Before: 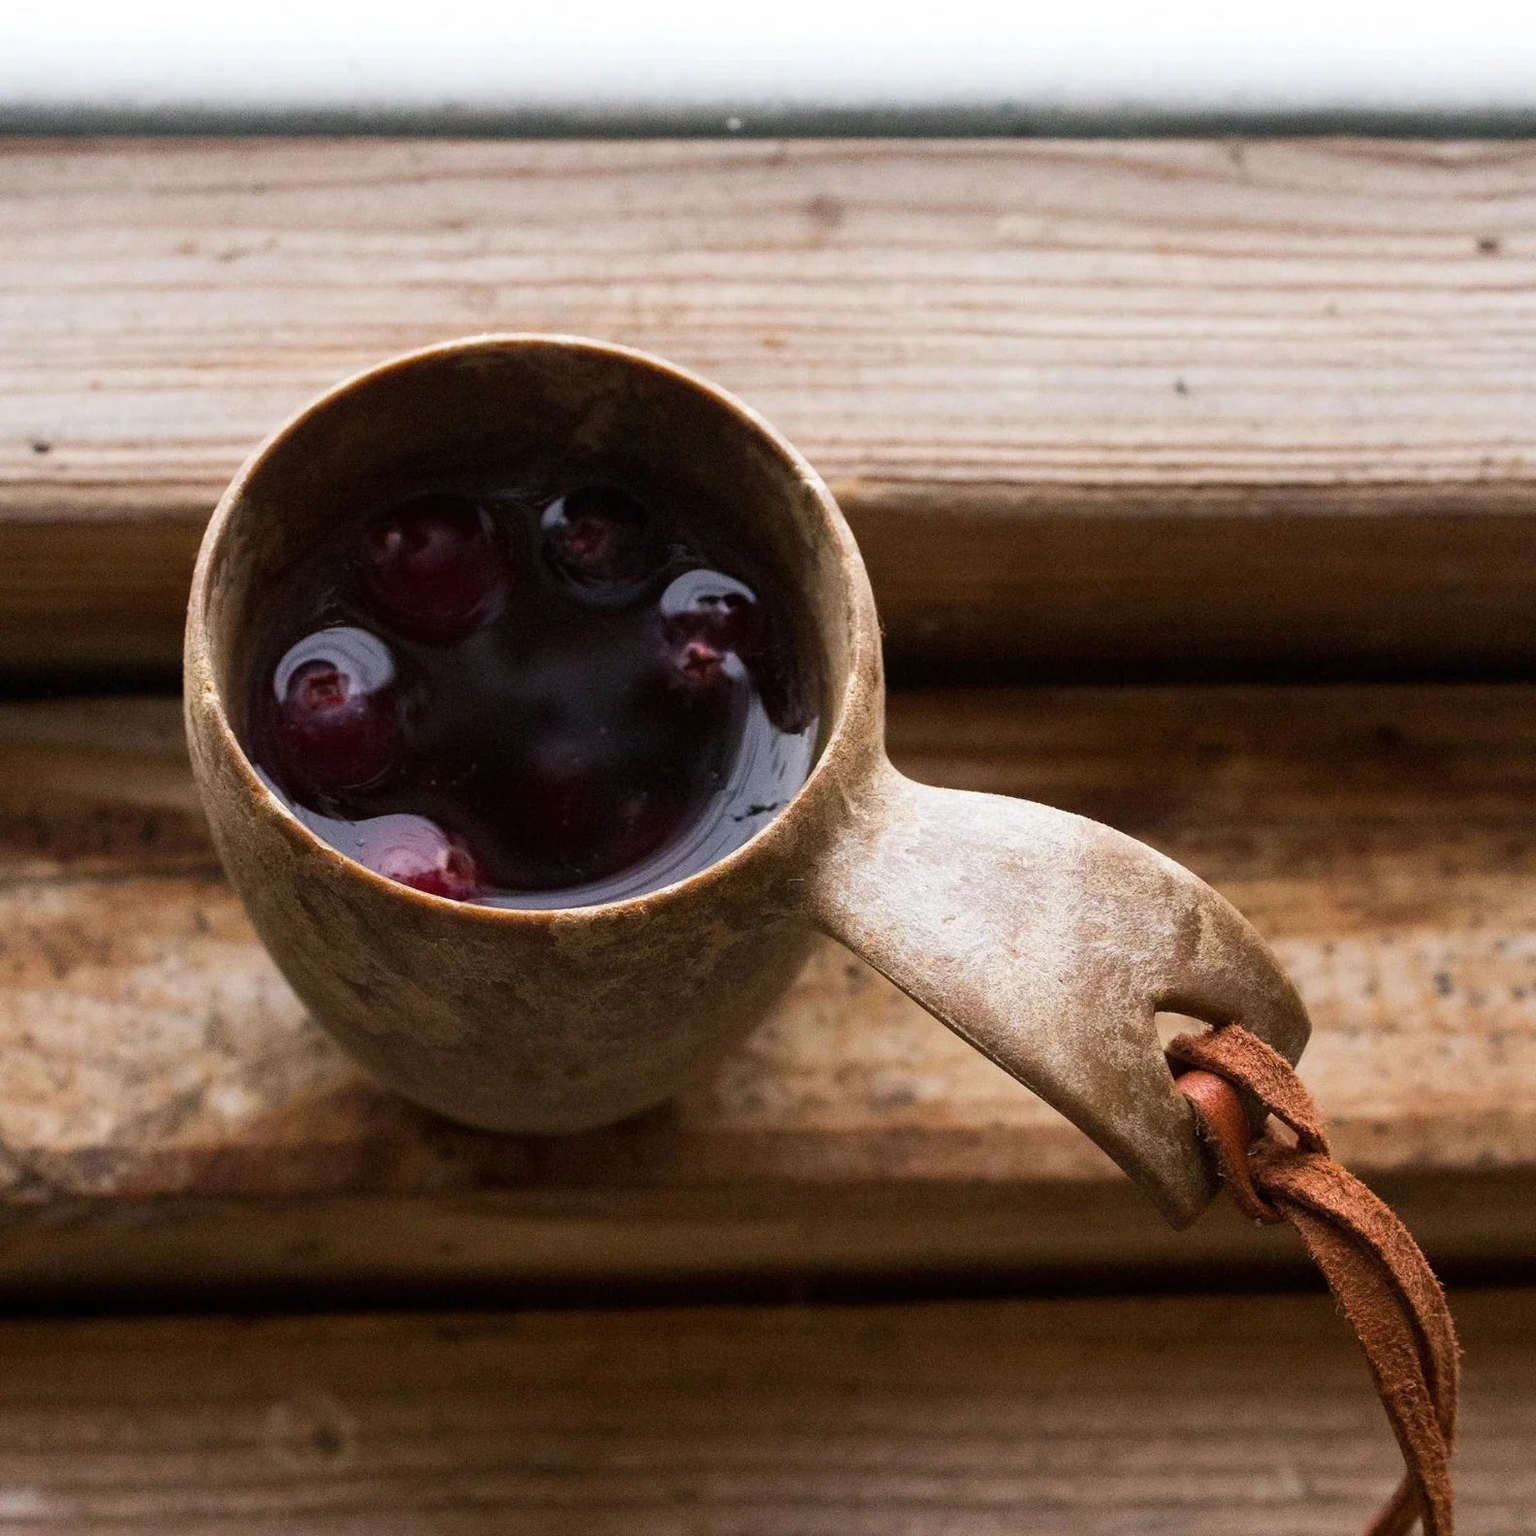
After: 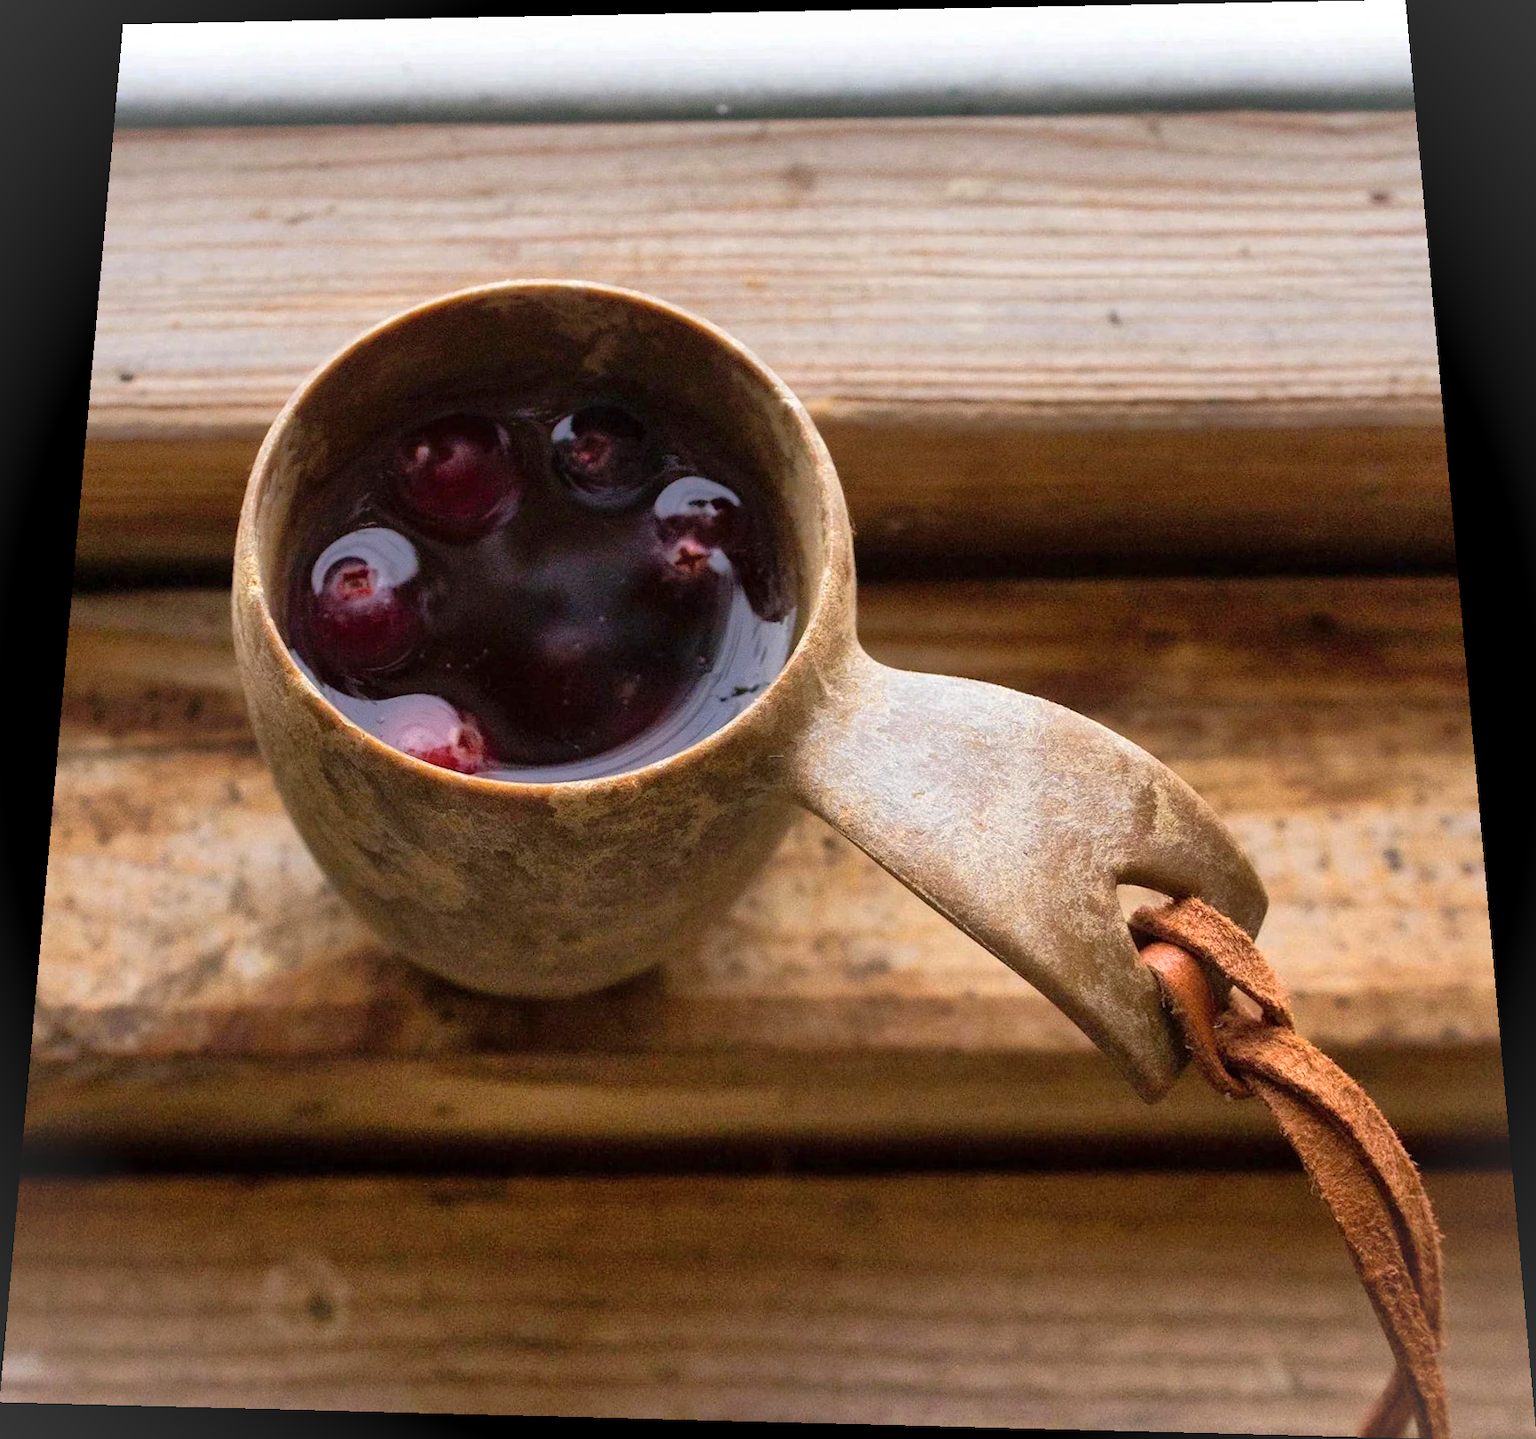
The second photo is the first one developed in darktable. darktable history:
rotate and perspective: rotation 0.128°, lens shift (vertical) -0.181, lens shift (horizontal) -0.044, shear 0.001, automatic cropping off
vignetting: fall-off start 100%, brightness 0.05, saturation 0
color zones: curves: ch0 [(0.099, 0.624) (0.257, 0.596) (0.384, 0.376) (0.529, 0.492) (0.697, 0.564) (0.768, 0.532) (0.908, 0.644)]; ch1 [(0.112, 0.564) (0.254, 0.612) (0.432, 0.676) (0.592, 0.456) (0.743, 0.684) (0.888, 0.536)]; ch2 [(0.25, 0.5) (0.469, 0.36) (0.75, 0.5)]
shadows and highlights: on, module defaults
